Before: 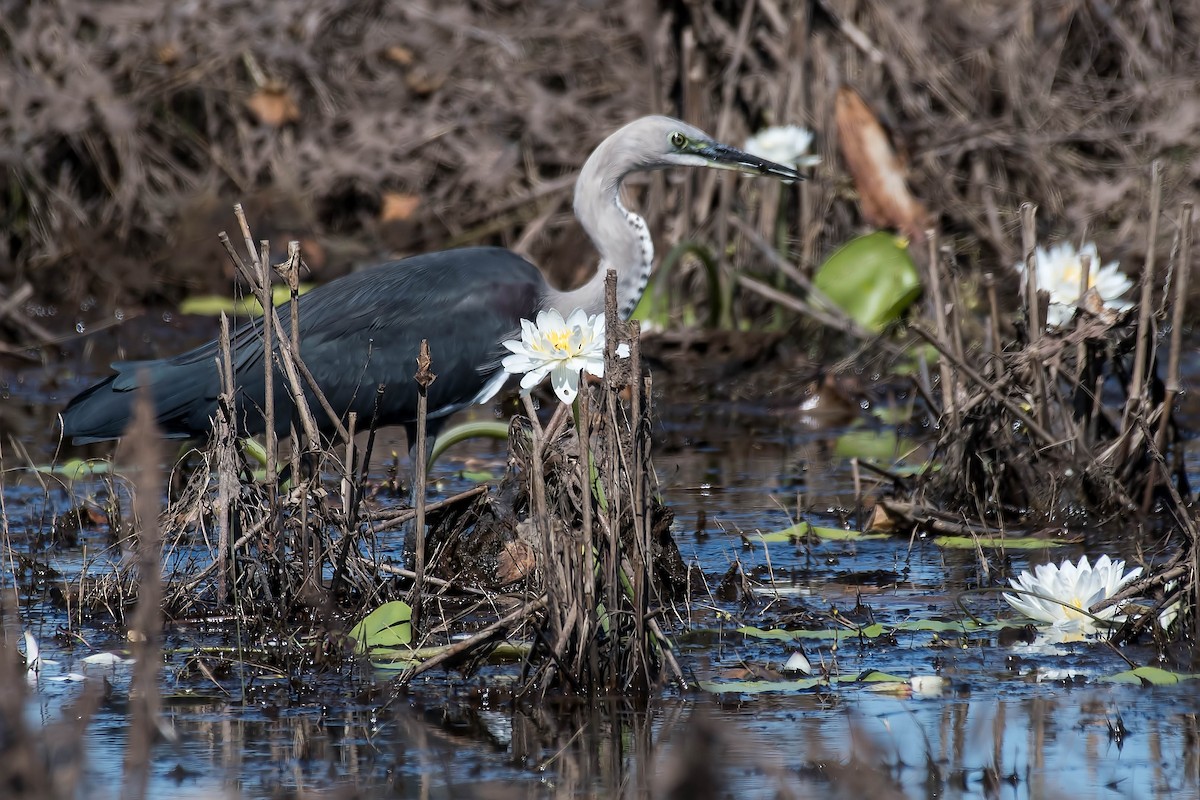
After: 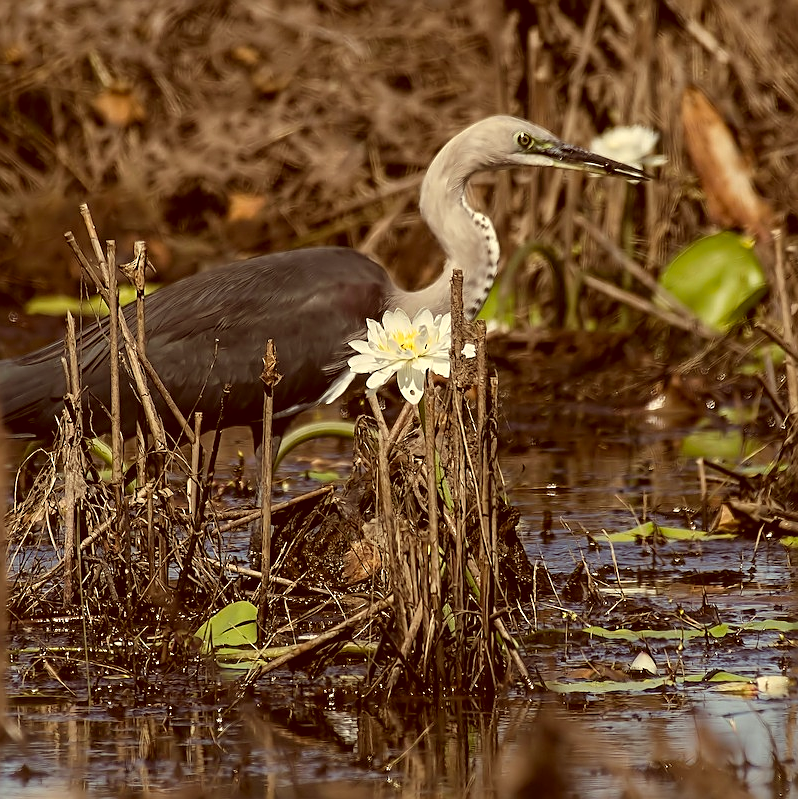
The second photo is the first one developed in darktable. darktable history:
color correction: highlights a* 1.11, highlights b* 24.39, shadows a* 16.03, shadows b* 24.17
crop and rotate: left 12.837%, right 20.594%
sharpen: on, module defaults
